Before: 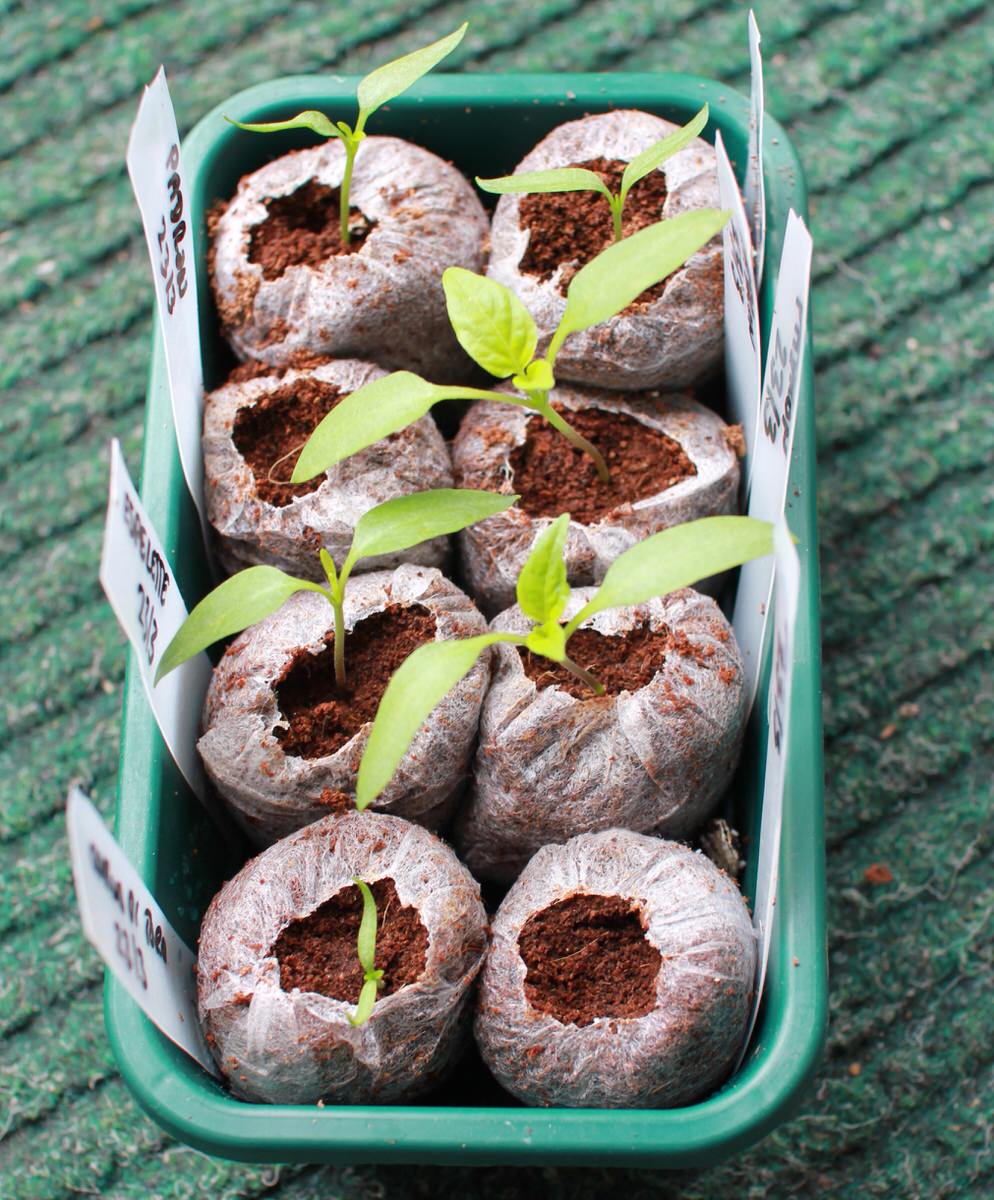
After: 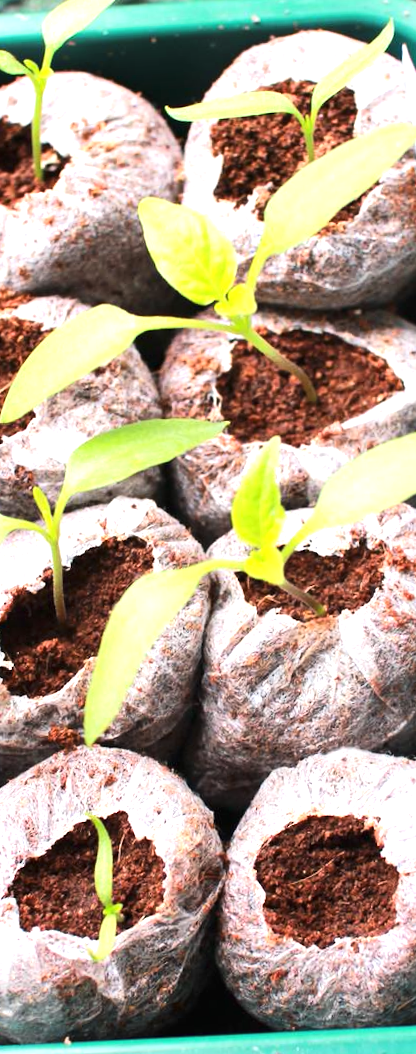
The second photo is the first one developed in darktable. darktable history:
rotate and perspective: rotation -3.52°, crop left 0.036, crop right 0.964, crop top 0.081, crop bottom 0.919
crop: left 28.583%, right 29.231%
tone curve: curves: ch0 [(0.016, 0.011) (0.204, 0.146) (0.515, 0.476) (0.78, 0.795) (1, 0.981)], color space Lab, linked channels, preserve colors none
exposure: black level correction 0, exposure 0.9 EV, compensate highlight preservation false
